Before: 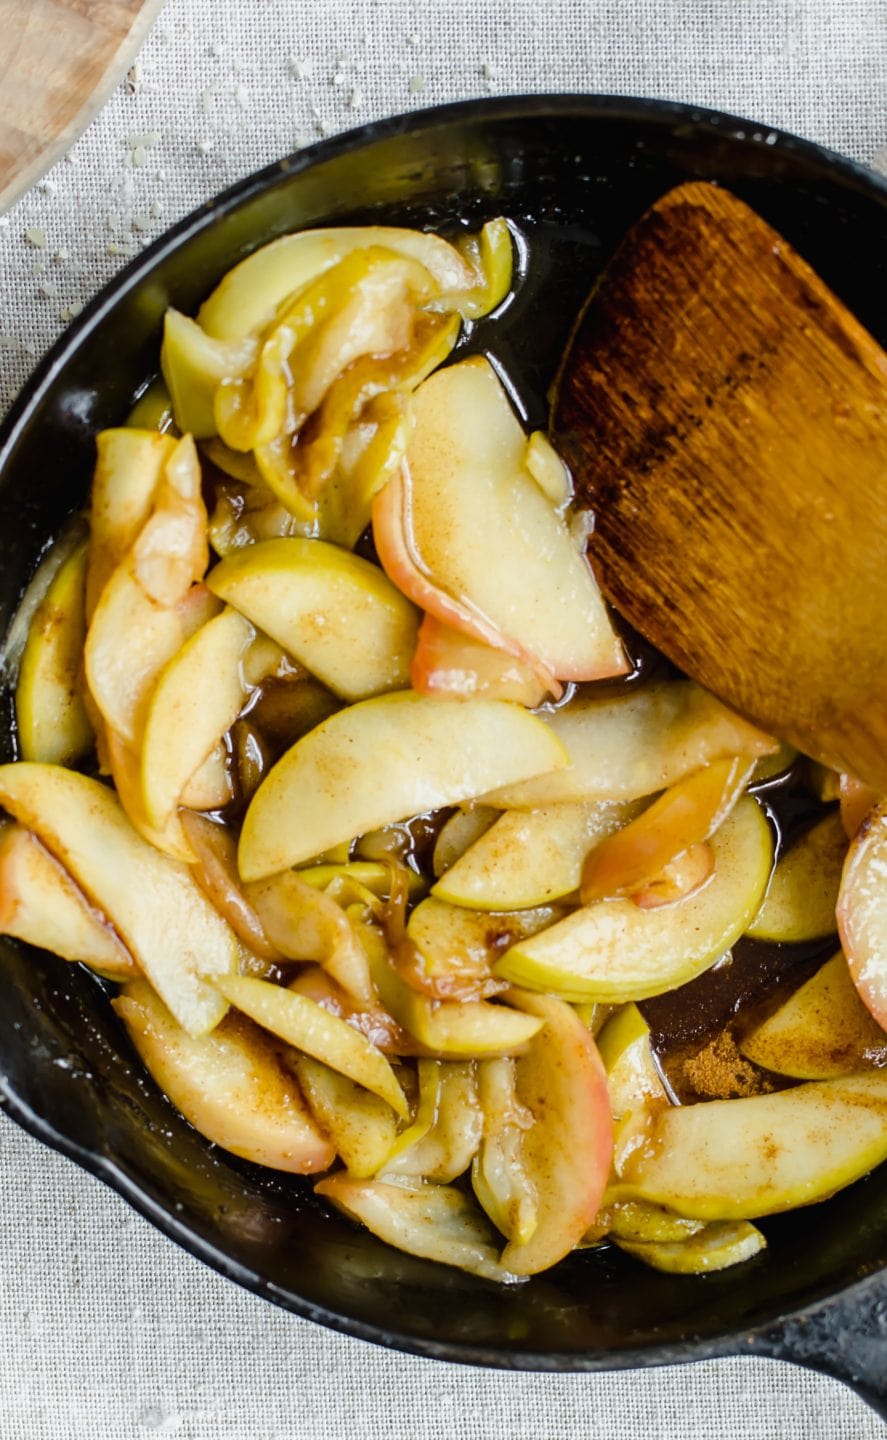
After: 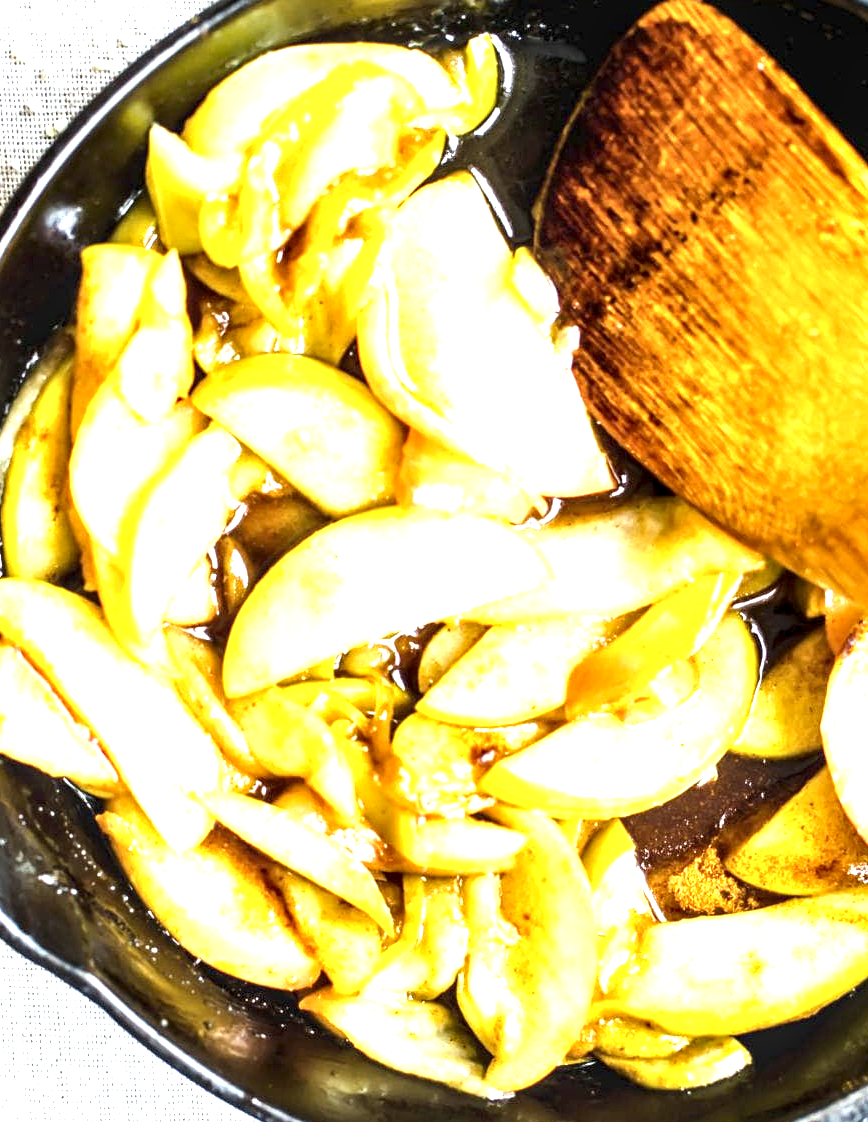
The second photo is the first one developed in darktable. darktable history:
crop and rotate: left 1.814%, top 12.818%, right 0.25%, bottom 9.225%
local contrast: detail 135%, midtone range 0.75
white balance: red 1, blue 1
exposure: exposure 2.003 EV, compensate highlight preservation false
